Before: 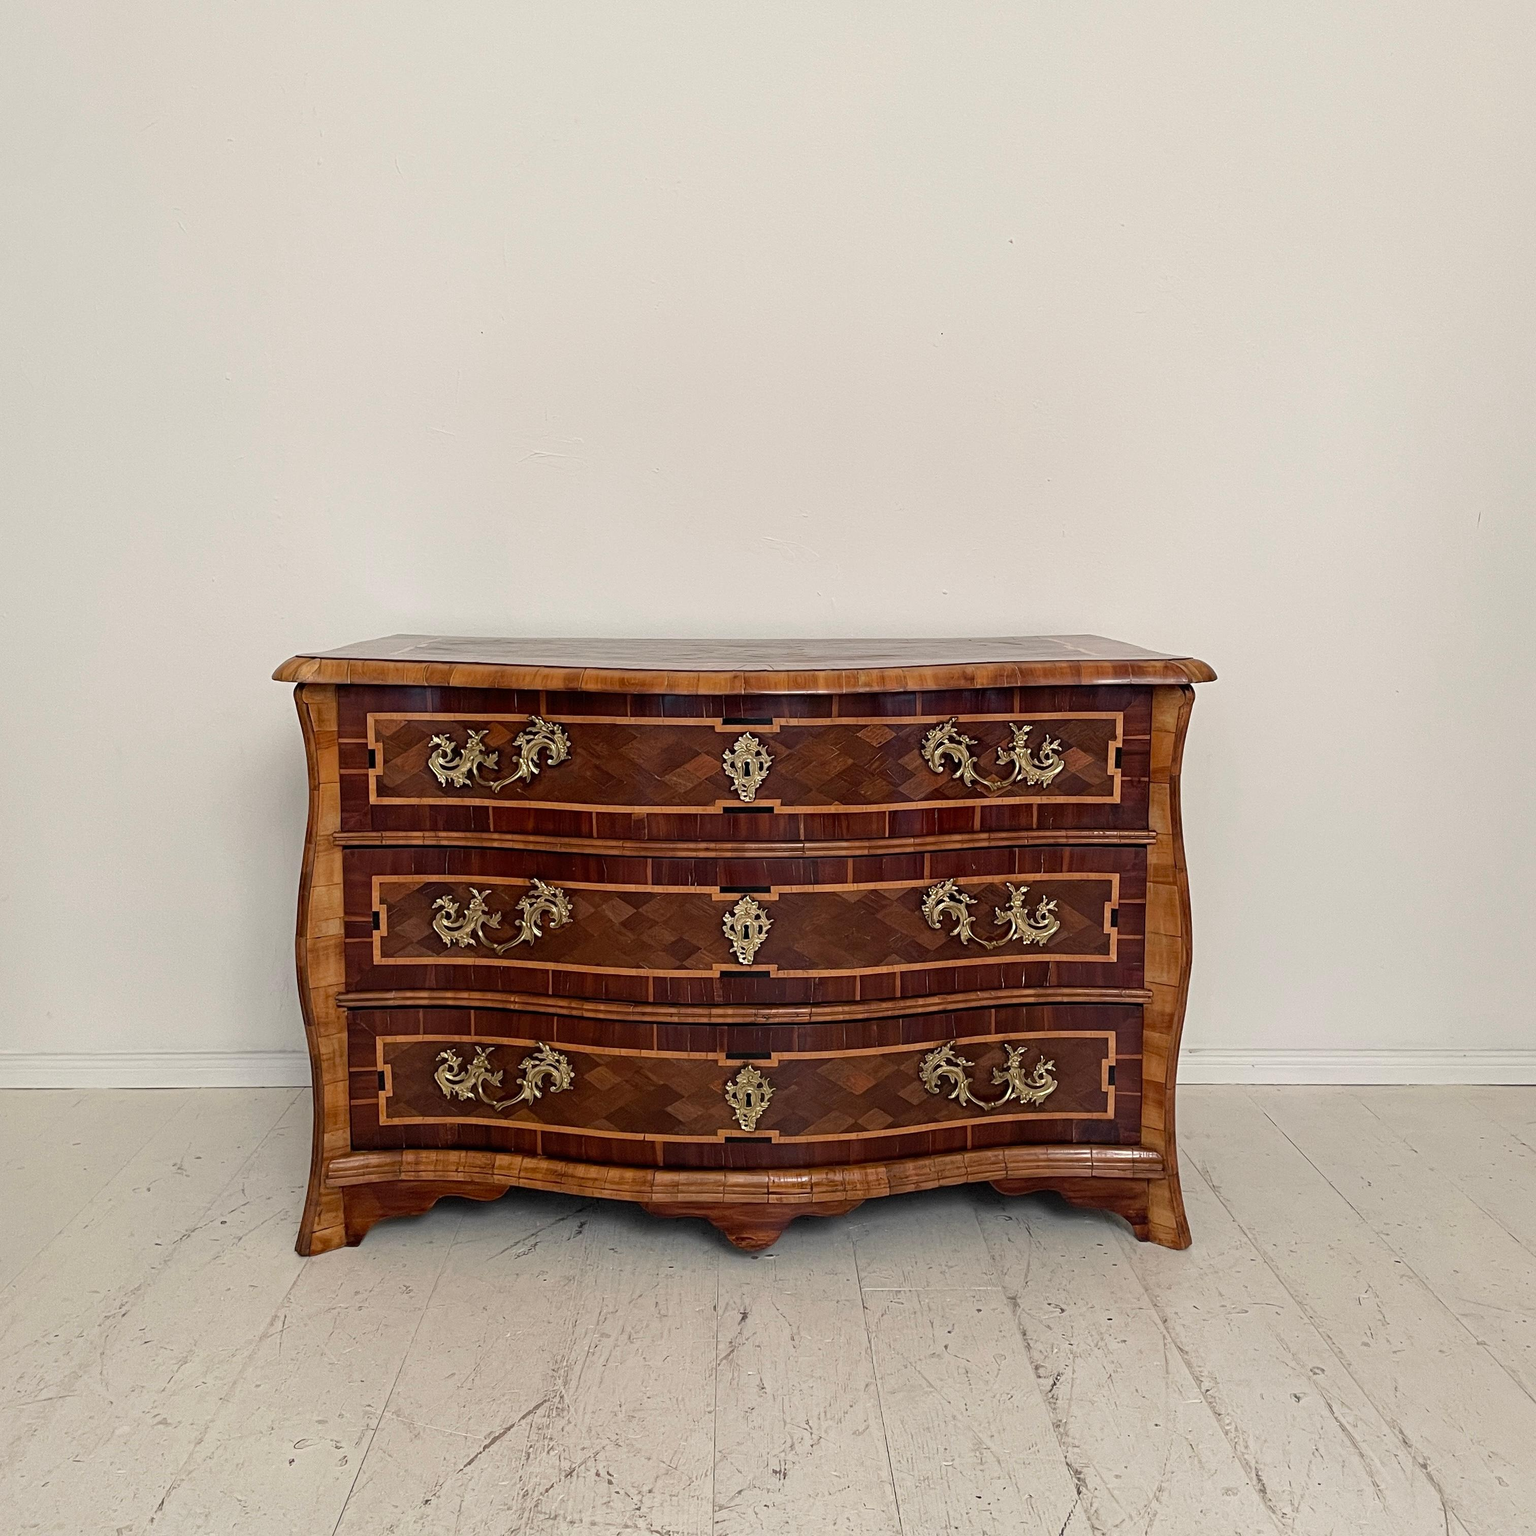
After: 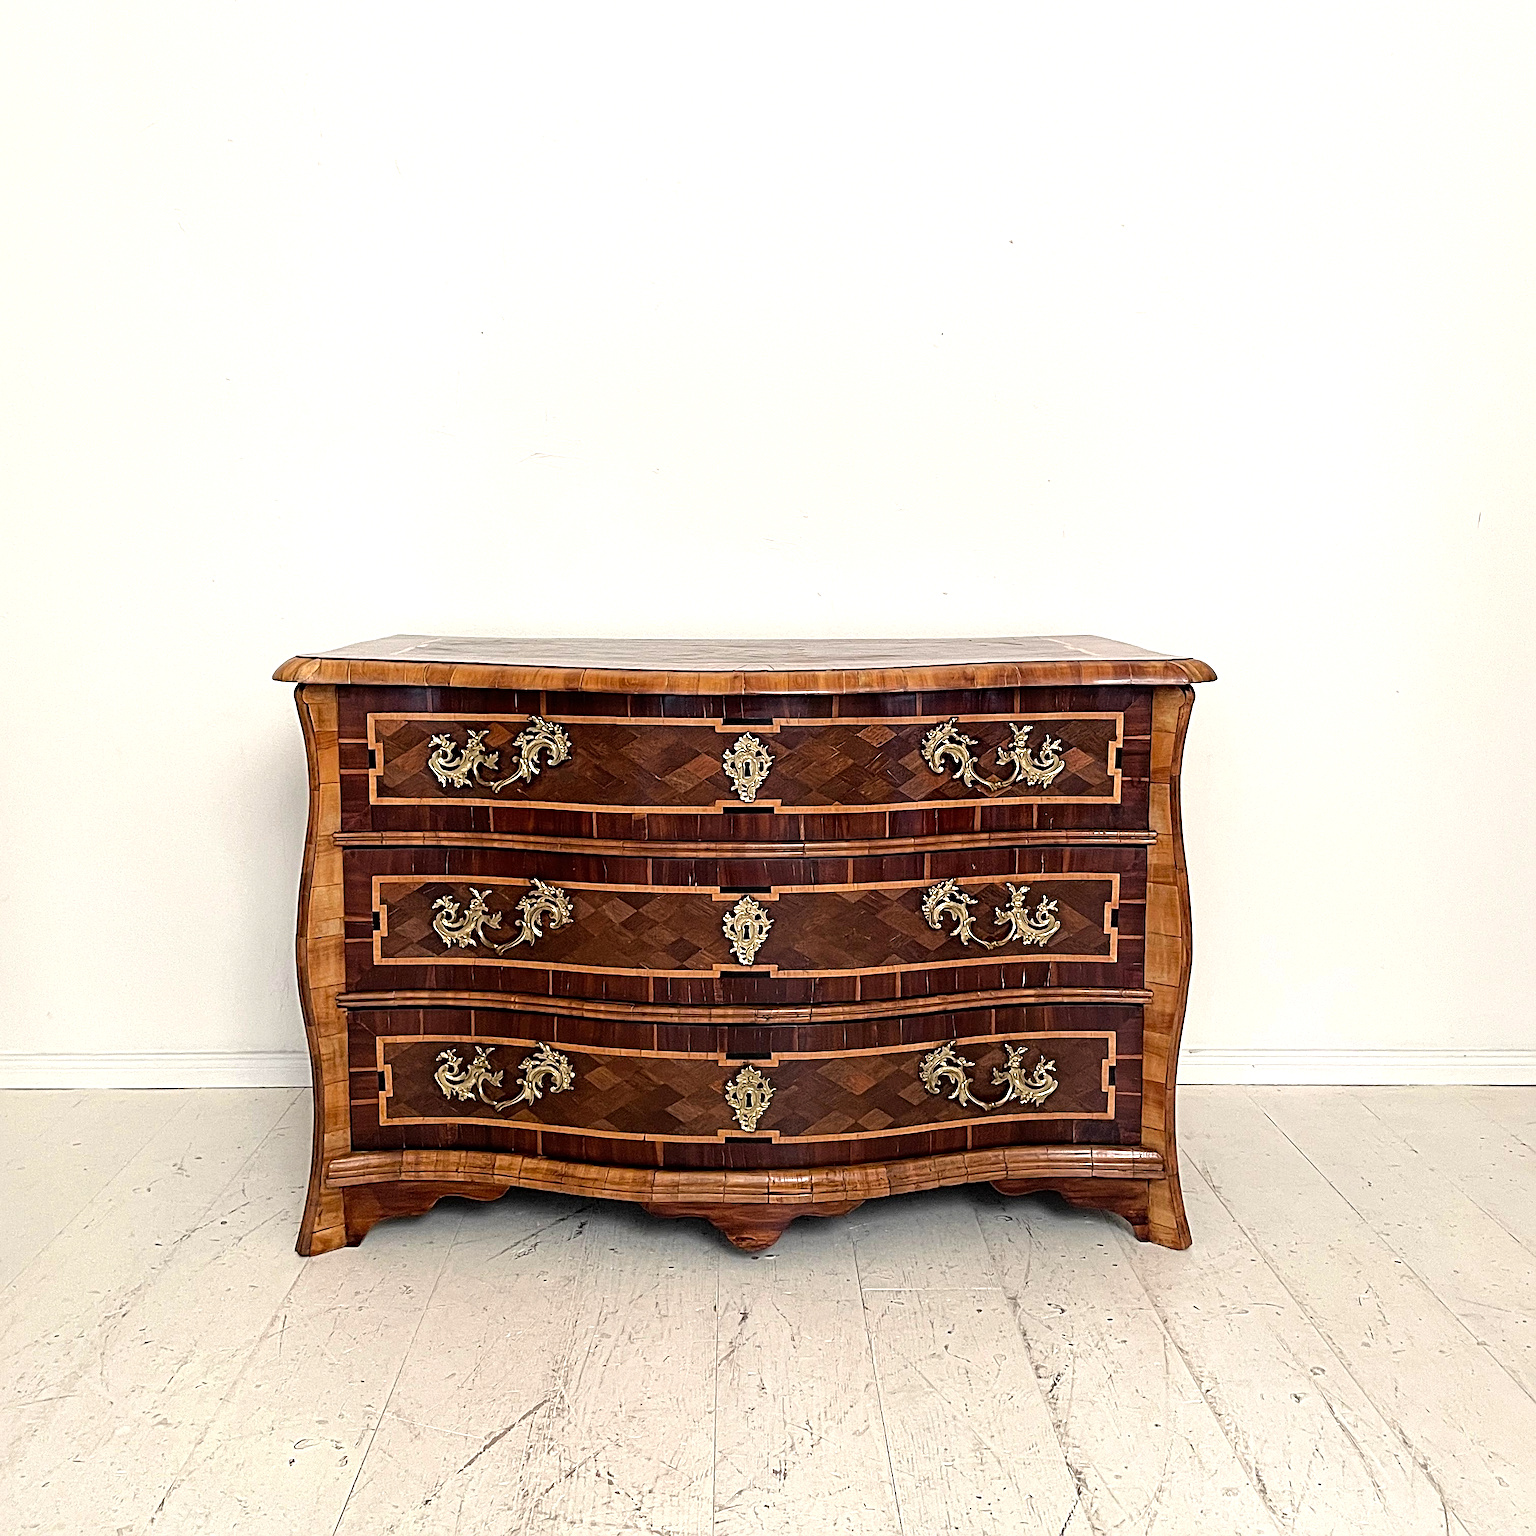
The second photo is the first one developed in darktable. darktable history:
sharpen: radius 3.958
tone equalizer: -8 EV -0.773 EV, -7 EV -0.729 EV, -6 EV -0.581 EV, -5 EV -0.396 EV, -3 EV 0.392 EV, -2 EV 0.6 EV, -1 EV 0.674 EV, +0 EV 0.749 EV
